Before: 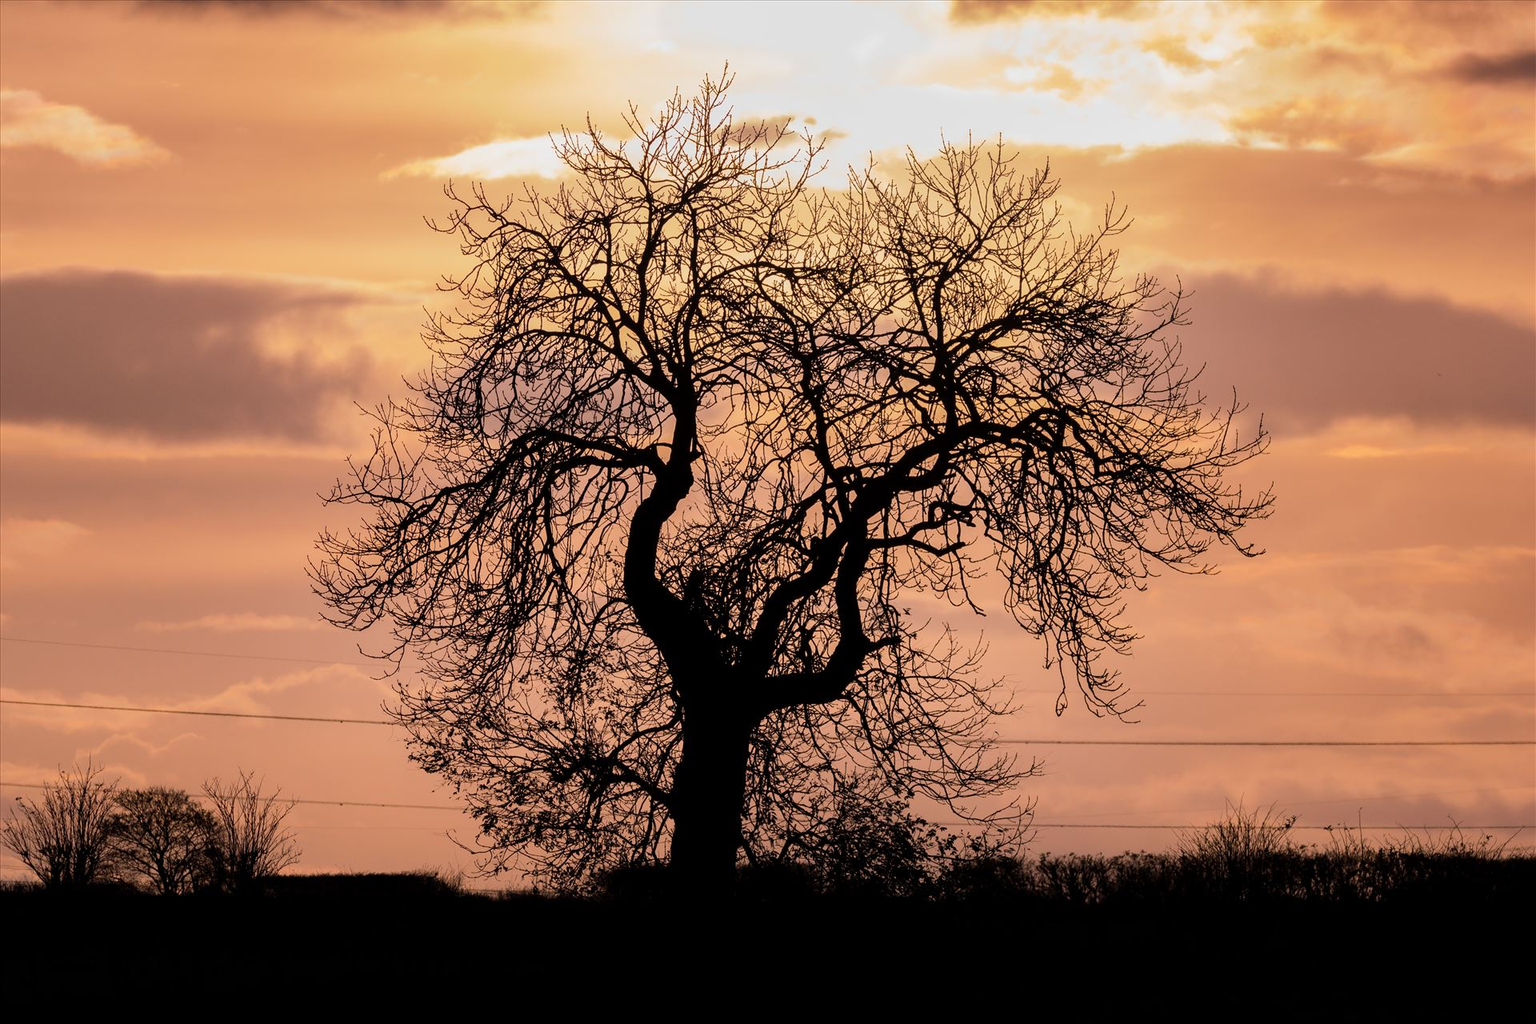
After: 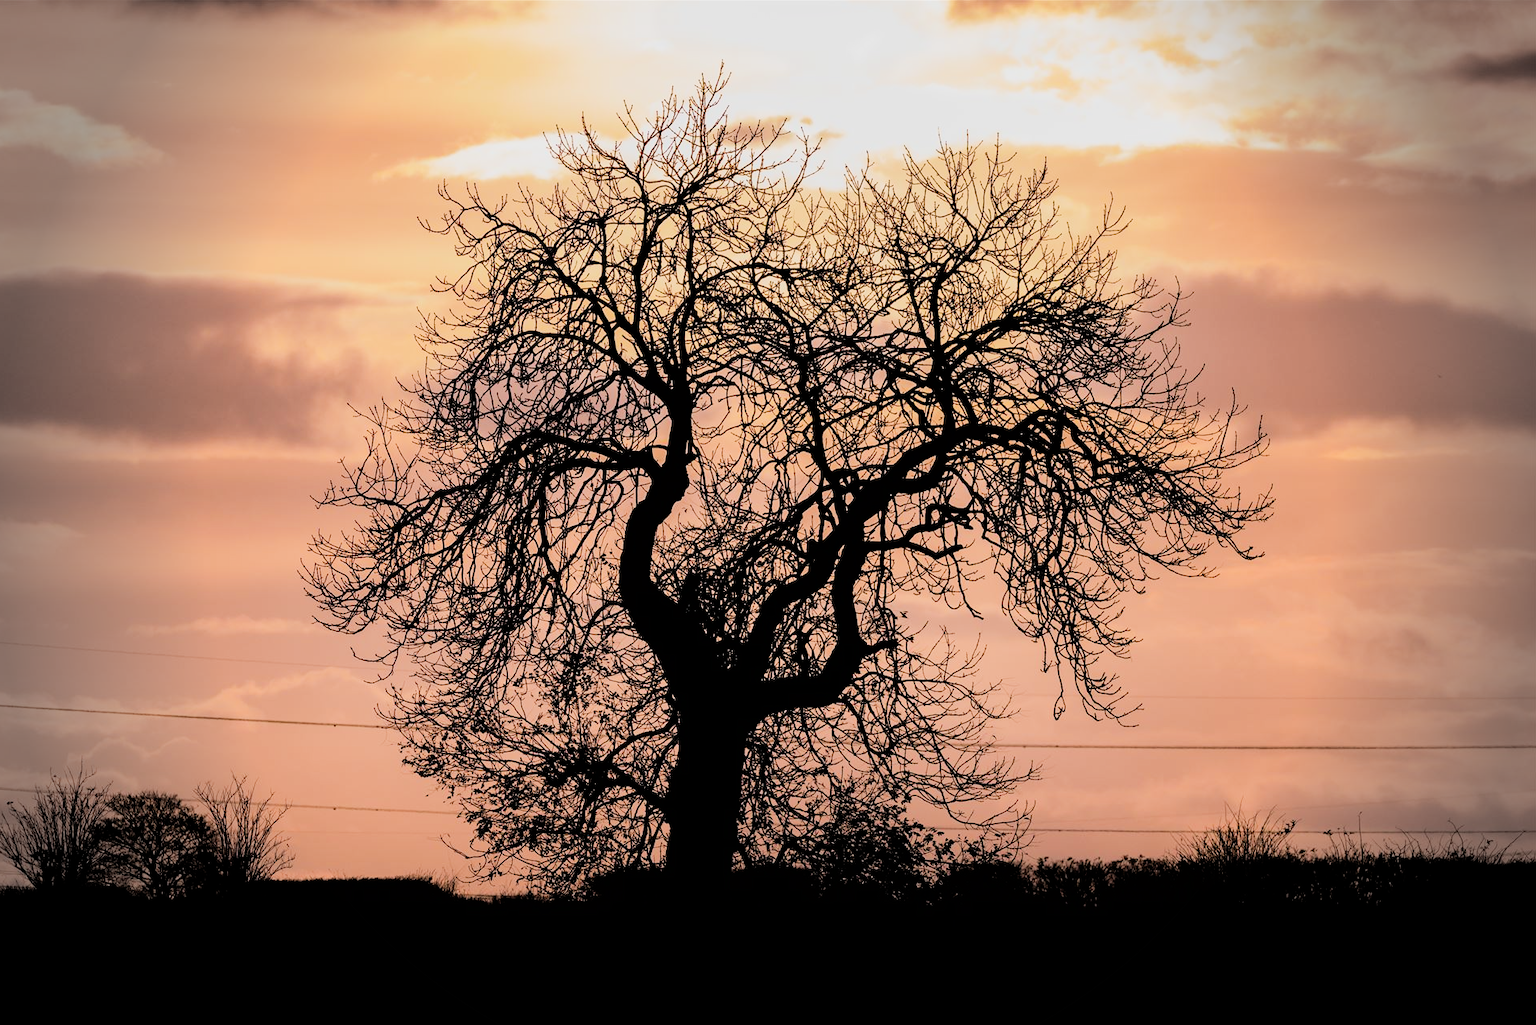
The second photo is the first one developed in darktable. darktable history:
vignetting: fall-off start 75.83%, fall-off radius 28.3%, width/height ratio 0.969, unbound false
tone equalizer: -8 EV -0.407 EV, -7 EV -0.399 EV, -6 EV -0.365 EV, -5 EV -0.239 EV, -3 EV 0.217 EV, -2 EV 0.314 EV, -1 EV 0.367 EV, +0 EV 0.41 EV, mask exposure compensation -0.495 EV
crop and rotate: left 0.624%, top 0.122%, bottom 0.278%
filmic rgb: black relative exposure -5.13 EV, white relative exposure 3.98 EV, hardness 2.88, contrast 1.3, highlights saturation mix -31.14%
